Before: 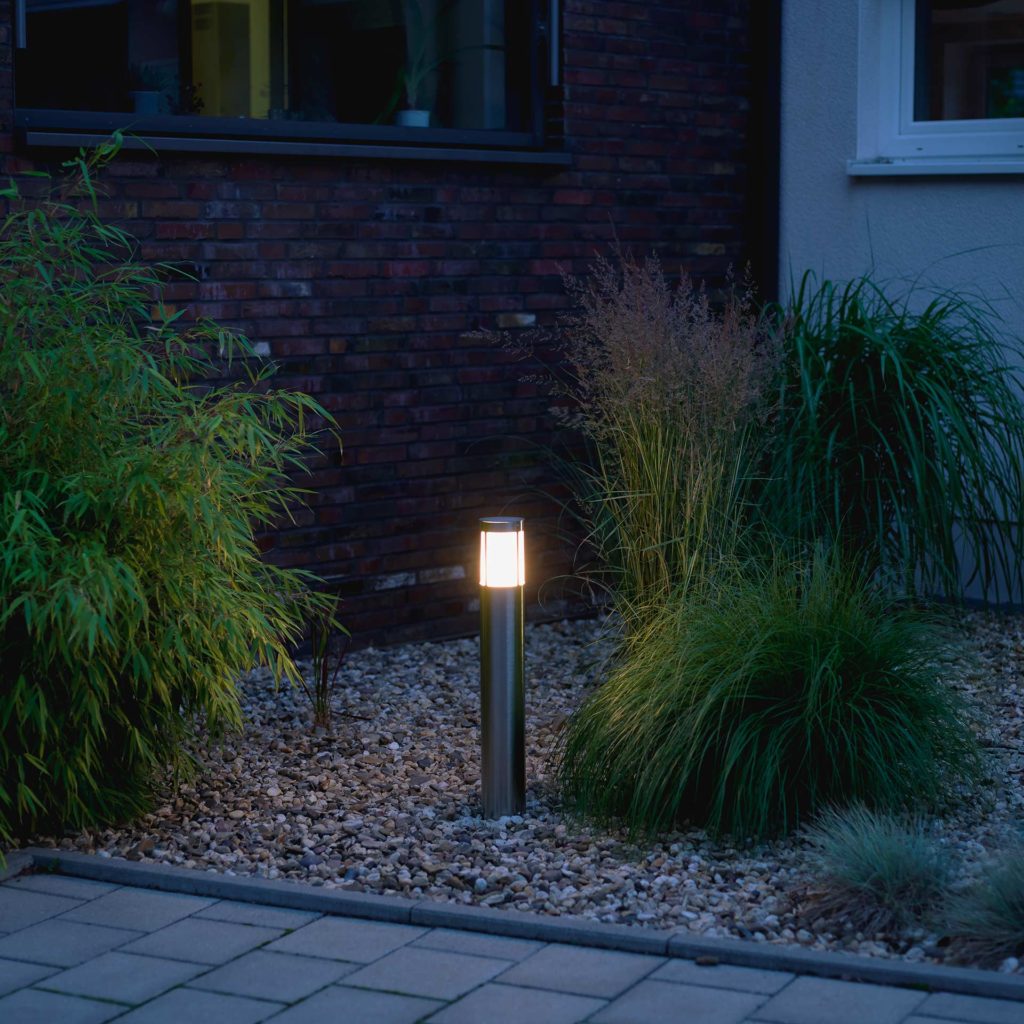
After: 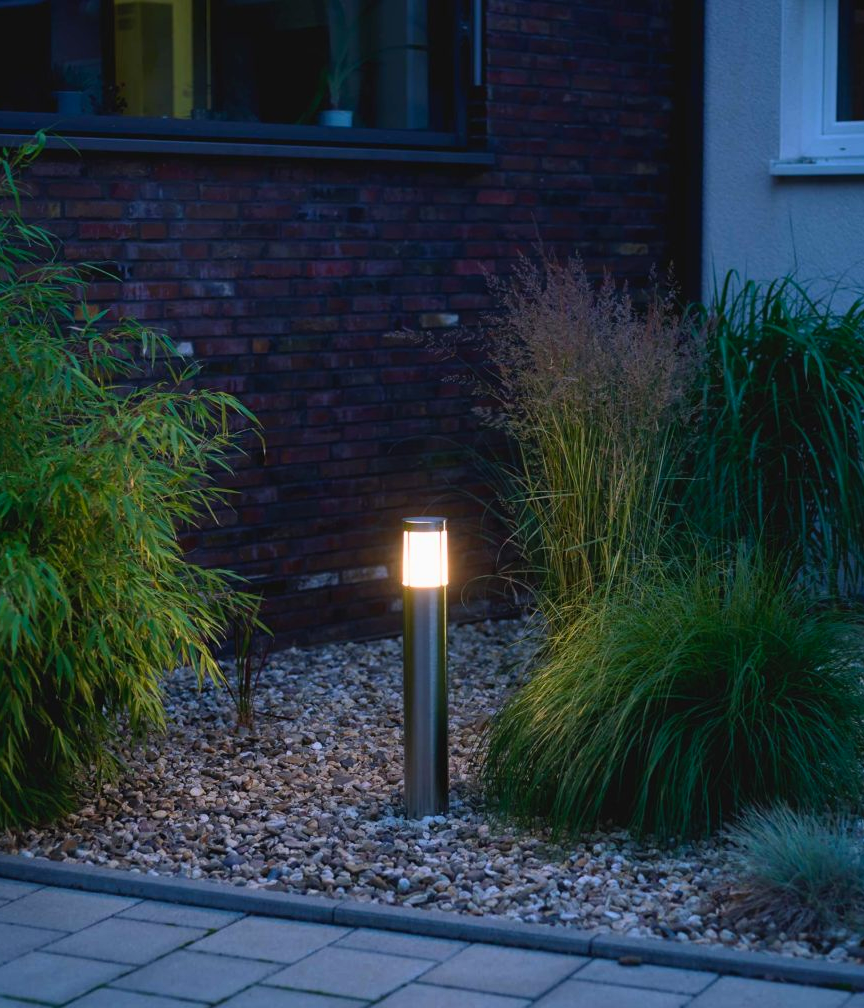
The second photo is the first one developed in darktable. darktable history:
contrast brightness saturation: contrast 0.2, brightness 0.16, saturation 0.22
crop: left 7.598%, right 7.873%
